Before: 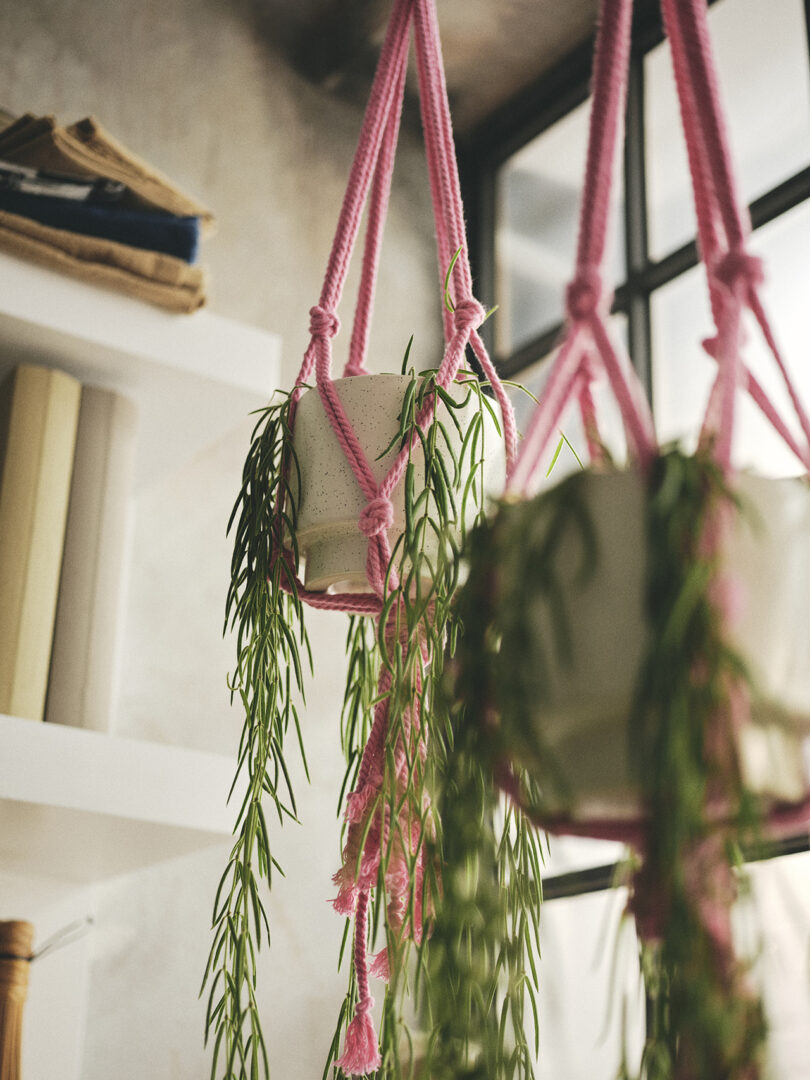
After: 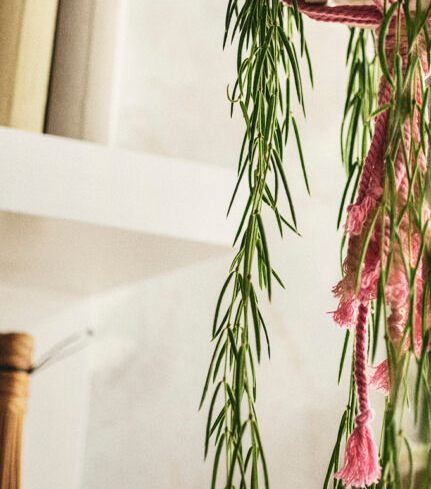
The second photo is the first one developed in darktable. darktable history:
crop and rotate: top 54.486%, right 46.701%, bottom 0.176%
local contrast: on, module defaults
contrast brightness saturation: contrast 0.218
